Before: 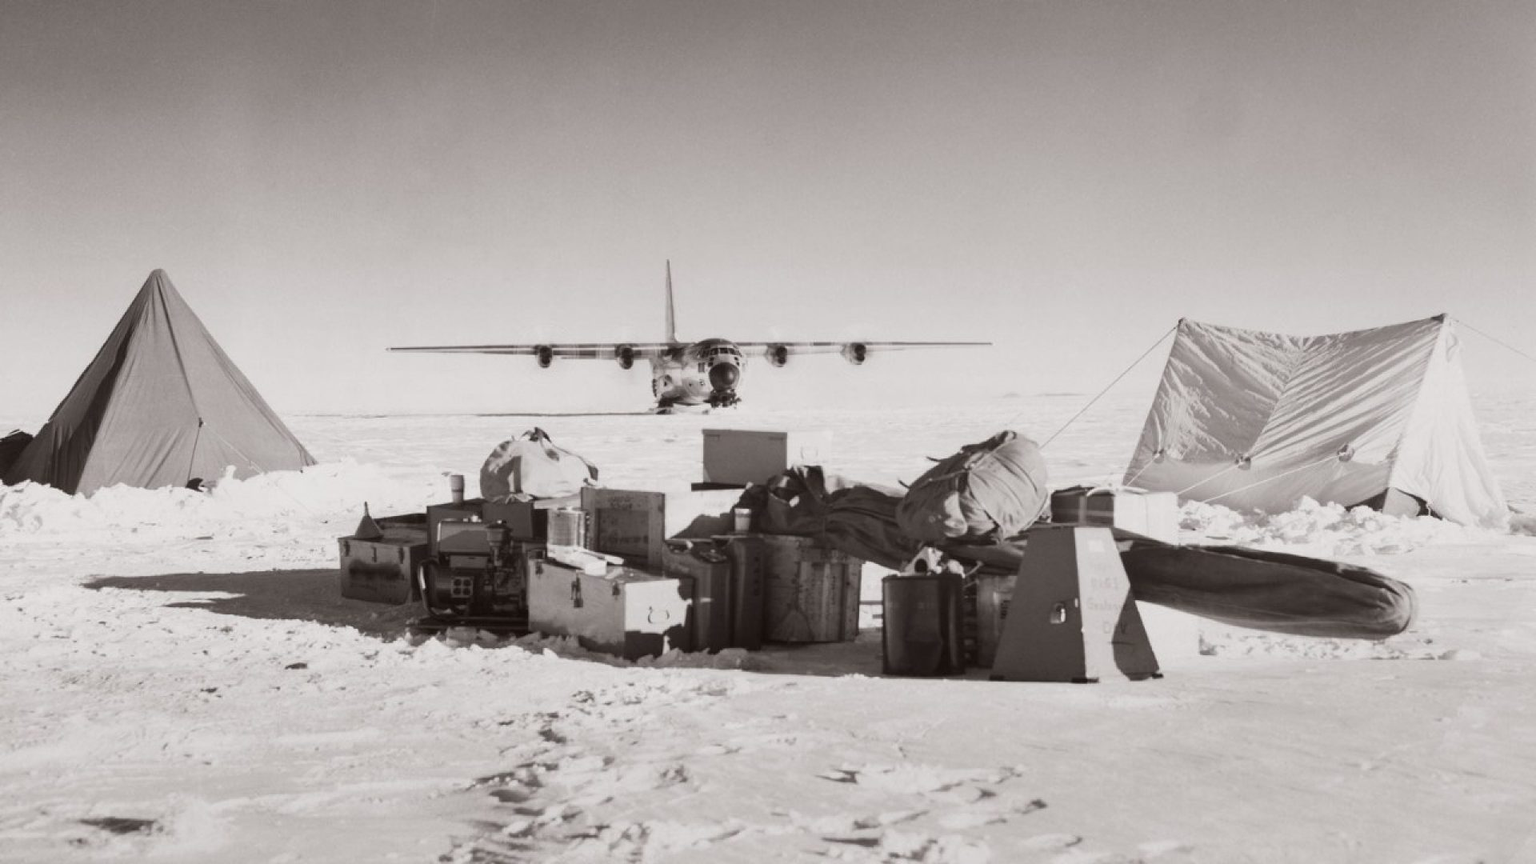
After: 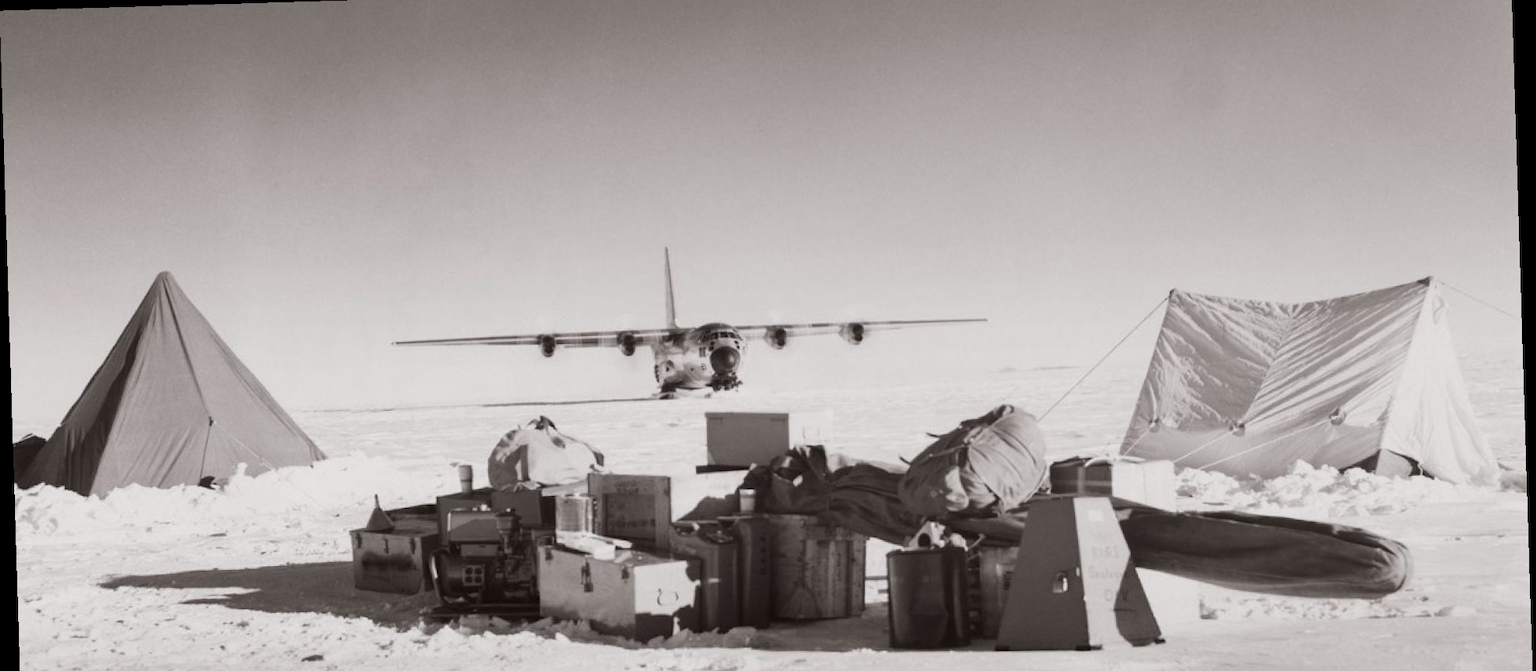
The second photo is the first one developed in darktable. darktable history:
rotate and perspective: rotation -1.77°, lens shift (horizontal) 0.004, automatic cropping off
crop: top 3.857%, bottom 21.132%
